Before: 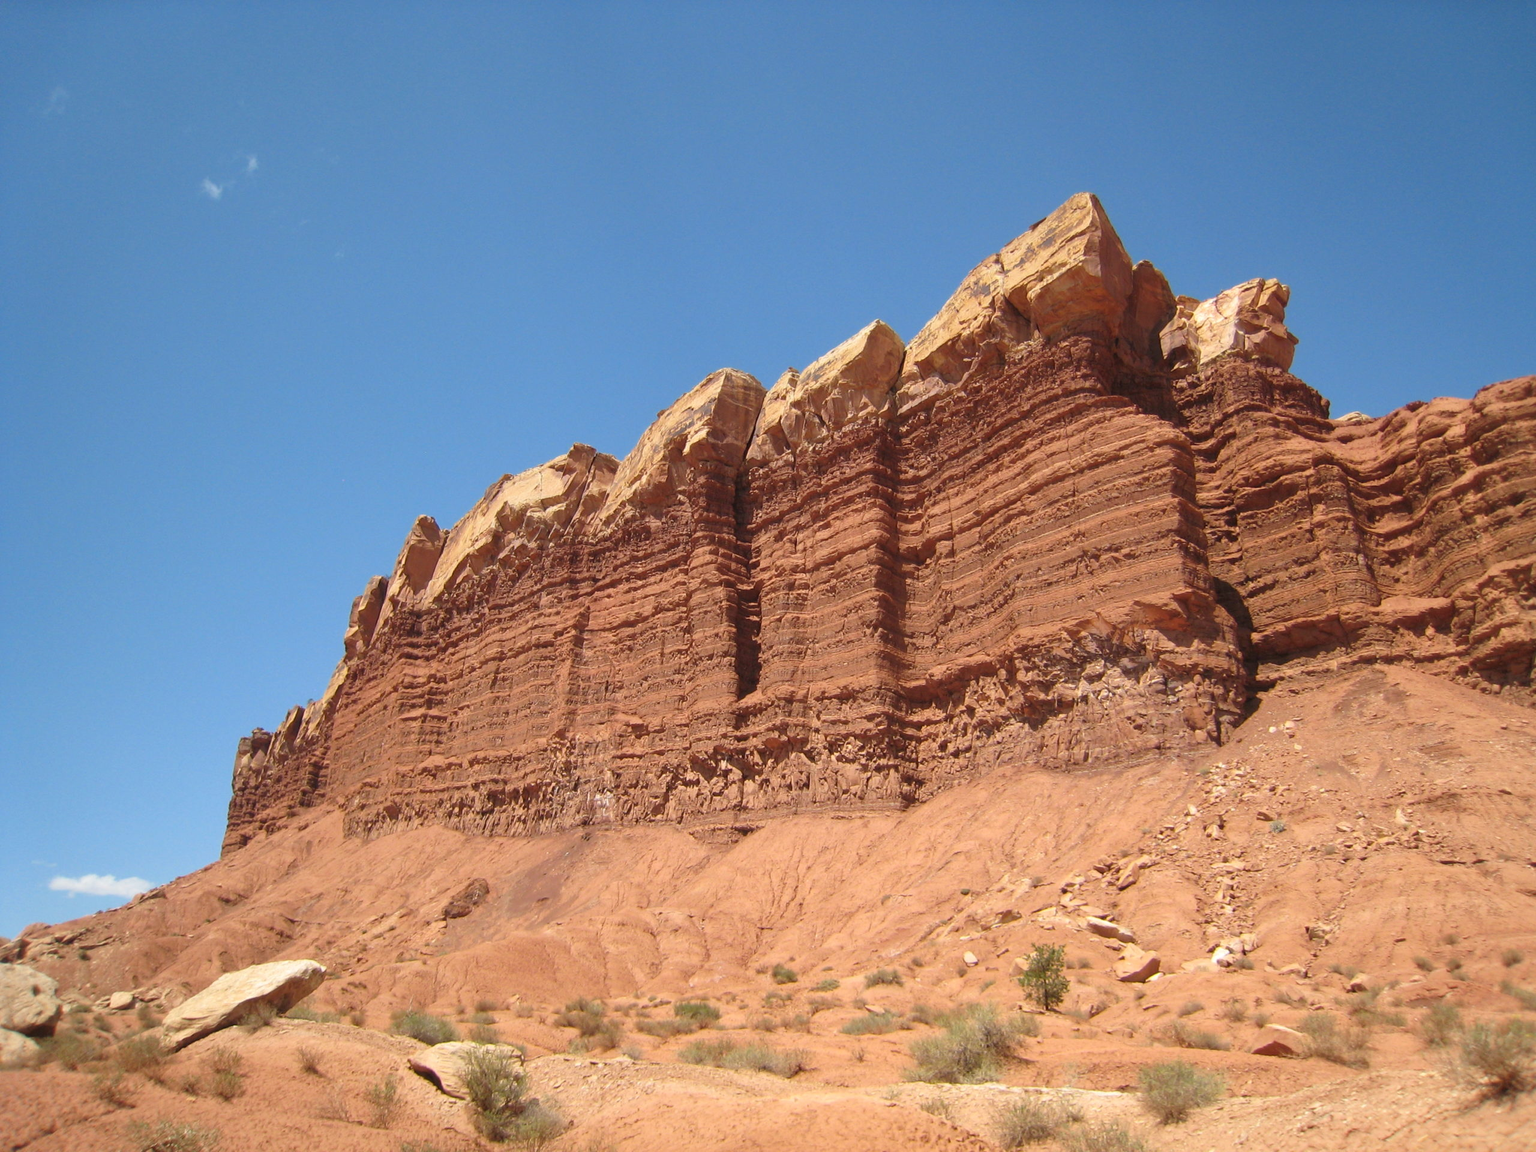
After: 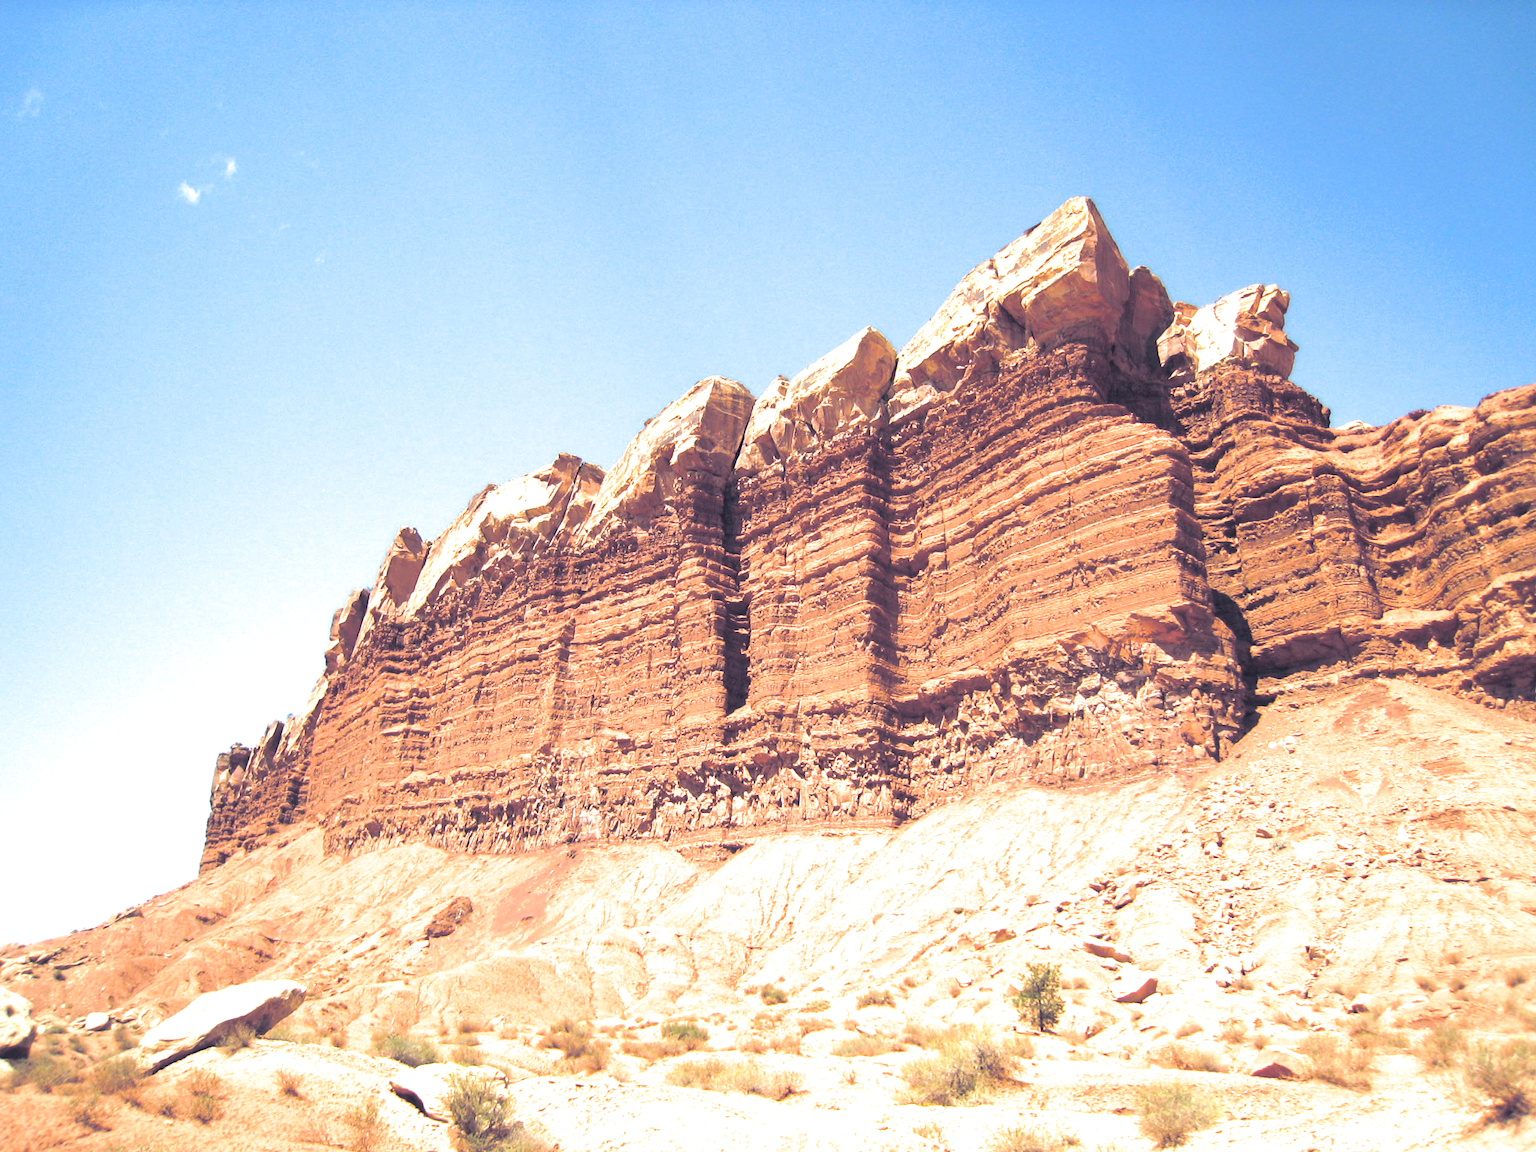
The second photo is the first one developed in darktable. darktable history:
crop: left 1.743%, right 0.268%, bottom 2.011%
exposure: black level correction 0, exposure 1.2 EV, compensate highlight preservation false
split-toning: shadows › hue 230.4°
